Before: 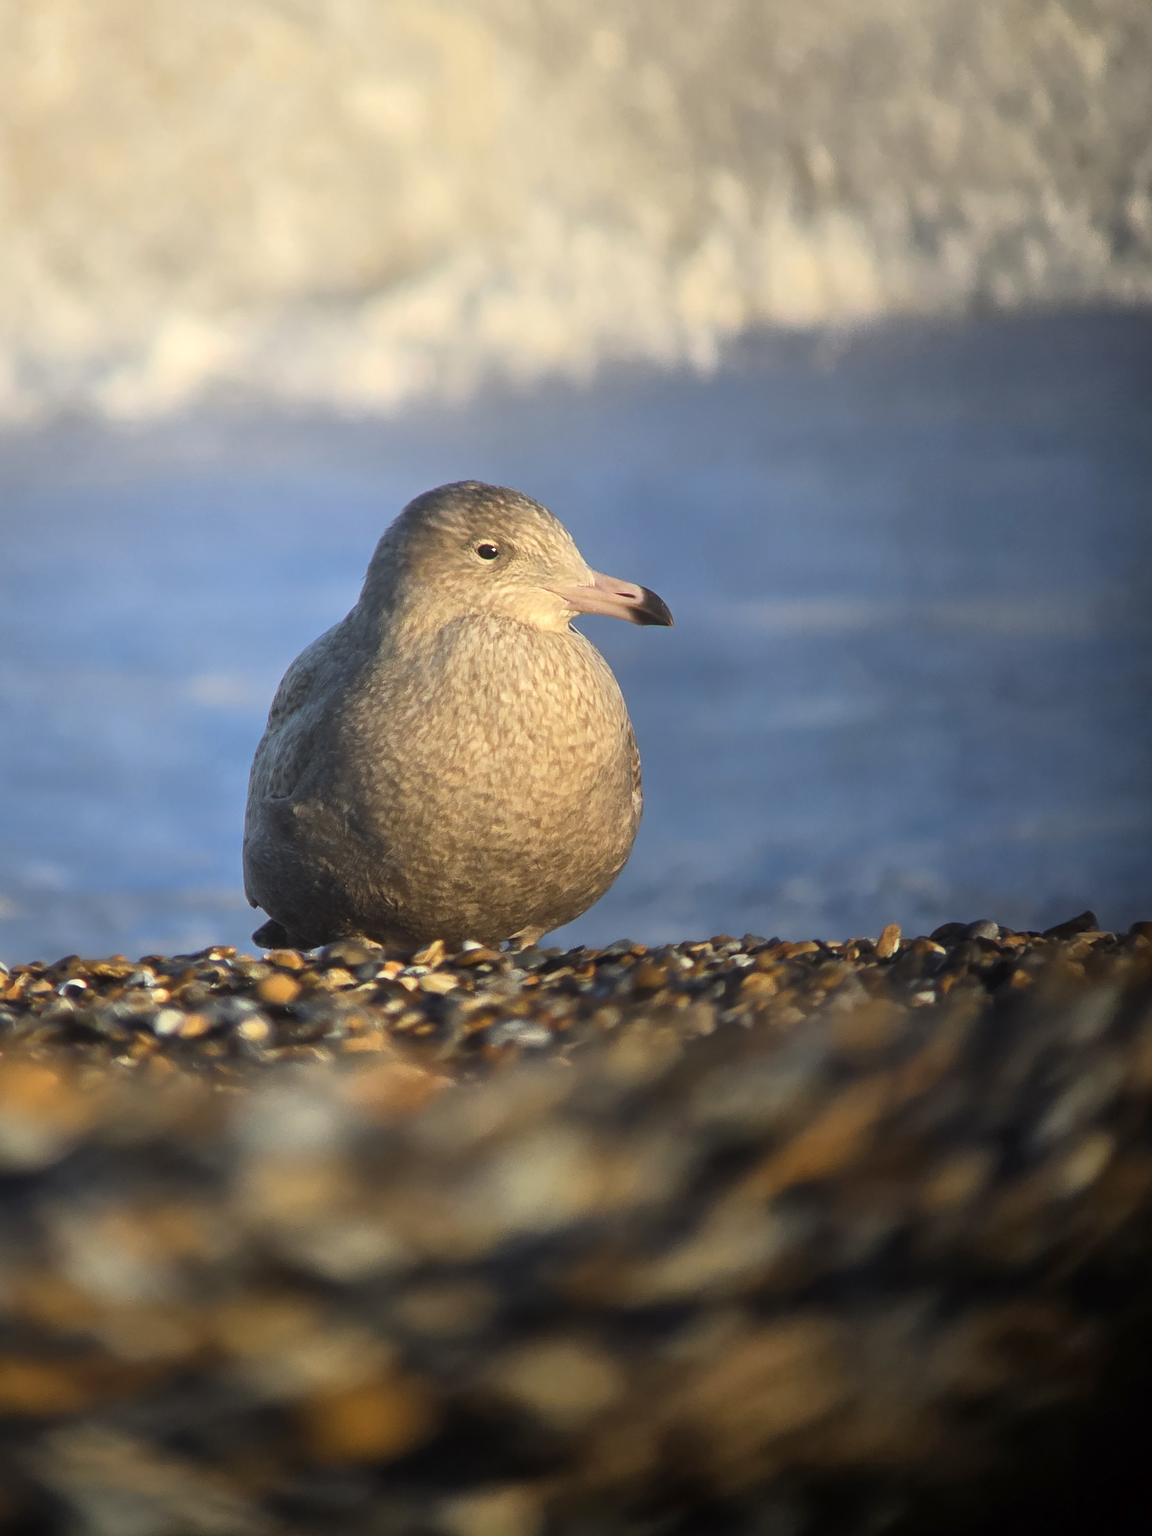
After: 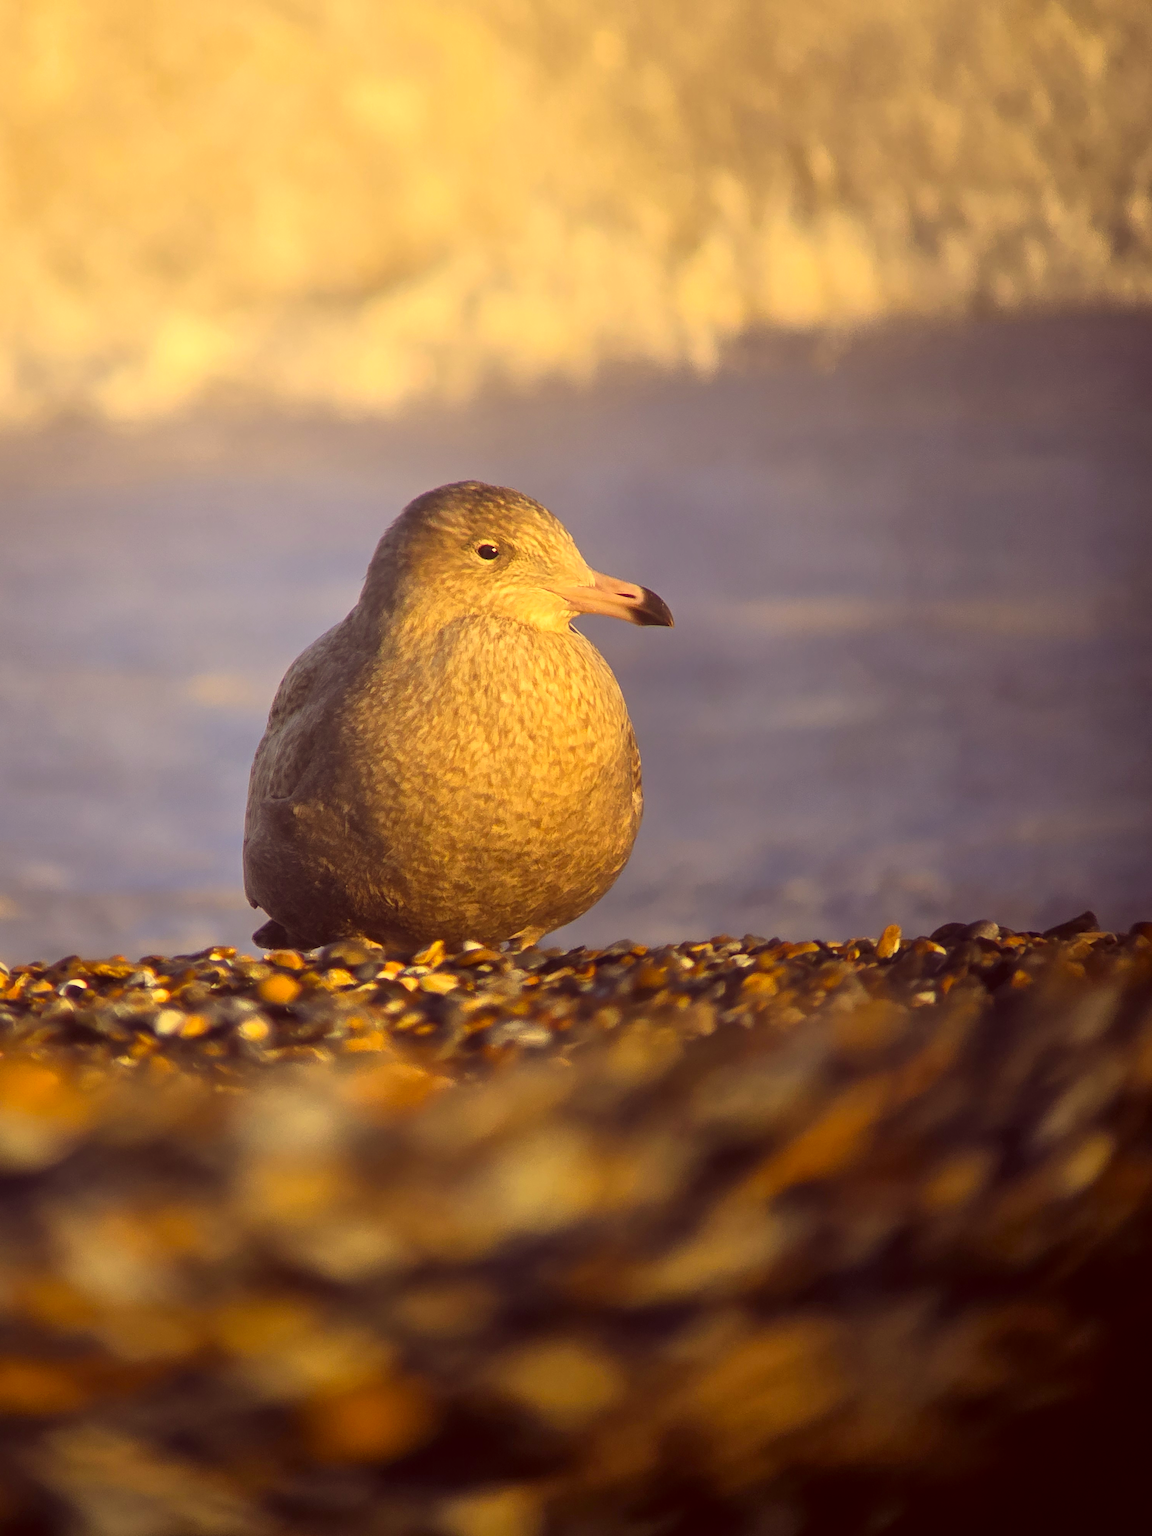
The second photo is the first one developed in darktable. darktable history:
color correction: highlights a* 9.76, highlights b* 38.72, shadows a* 14.78, shadows b* 3.15
